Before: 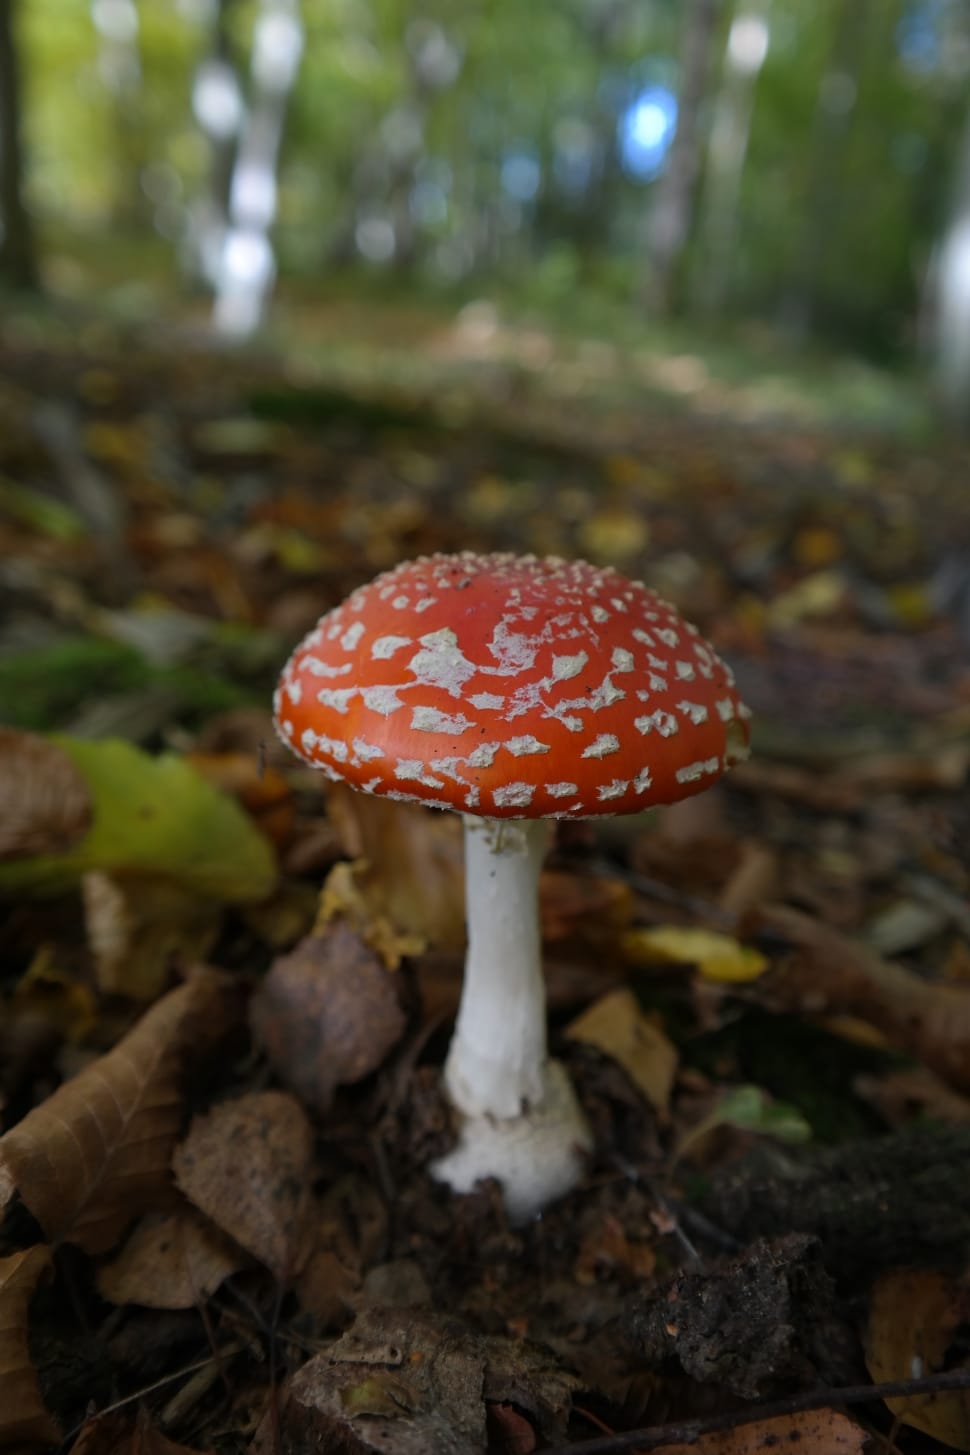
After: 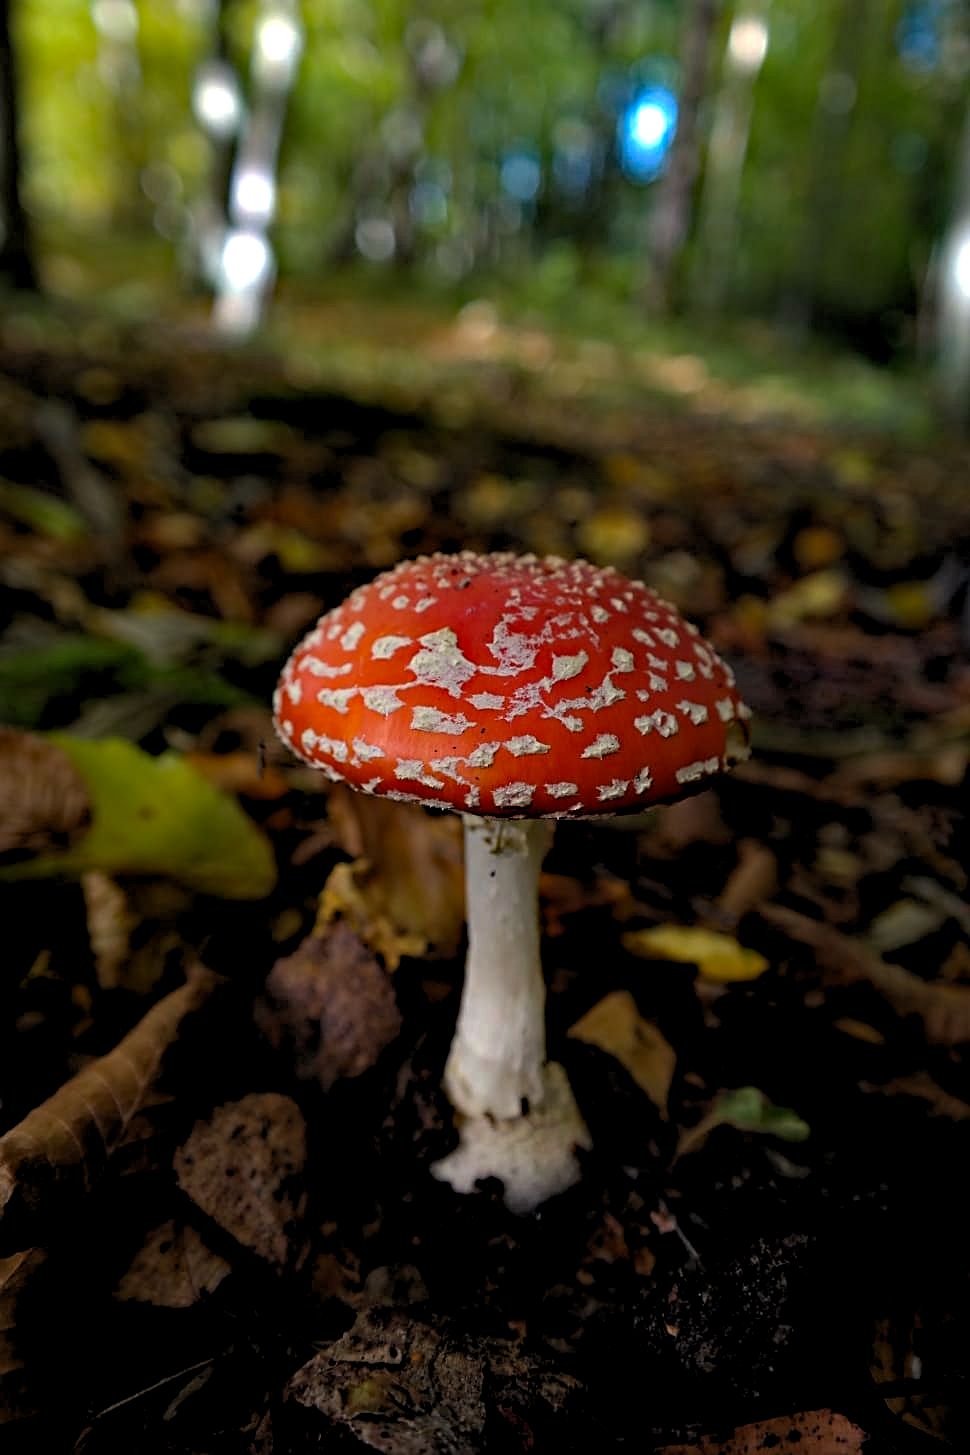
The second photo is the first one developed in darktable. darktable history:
tone equalizer: on, module defaults
sharpen: on, module defaults
white balance: red 1.029, blue 0.92
color balance: gamma [0.9, 0.988, 0.975, 1.025], gain [1.05, 1, 1, 1]
rgb levels: levels [[0.01, 0.419, 0.839], [0, 0.5, 1], [0, 0.5, 1]]
haze removal: strength 0.53, distance 0.925, compatibility mode true, adaptive false
